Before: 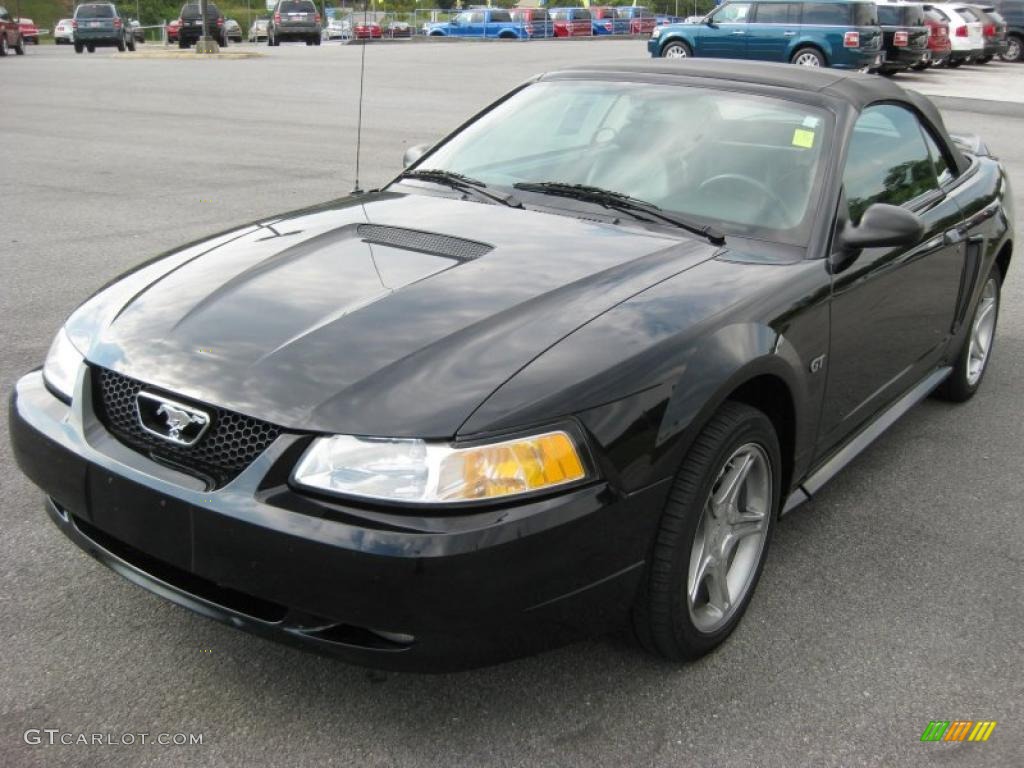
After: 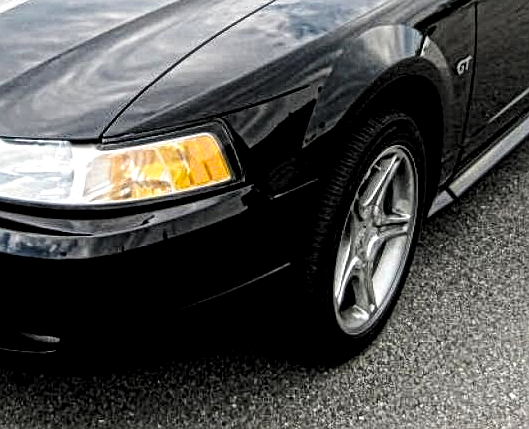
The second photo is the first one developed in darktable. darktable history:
exposure: black level correction 0, exposure 0.679 EV, compensate exposure bias true, compensate highlight preservation false
local contrast: mode bilateral grid, contrast 19, coarseness 3, detail 298%, midtone range 0.2
filmic rgb: black relative exposure -7.65 EV, white relative exposure 4.56 EV, hardness 3.61, iterations of high-quality reconstruction 10
crop: left 34.577%, top 38.925%, right 13.722%, bottom 5.202%
tone equalizer: -8 EV -0.434 EV, -7 EV -0.418 EV, -6 EV -0.297 EV, -5 EV -0.261 EV, -3 EV 0.222 EV, -2 EV 0.332 EV, -1 EV 0.403 EV, +0 EV 0.443 EV
levels: levels [0.101, 0.578, 0.953]
contrast brightness saturation: contrast 0.084, saturation 0.203
